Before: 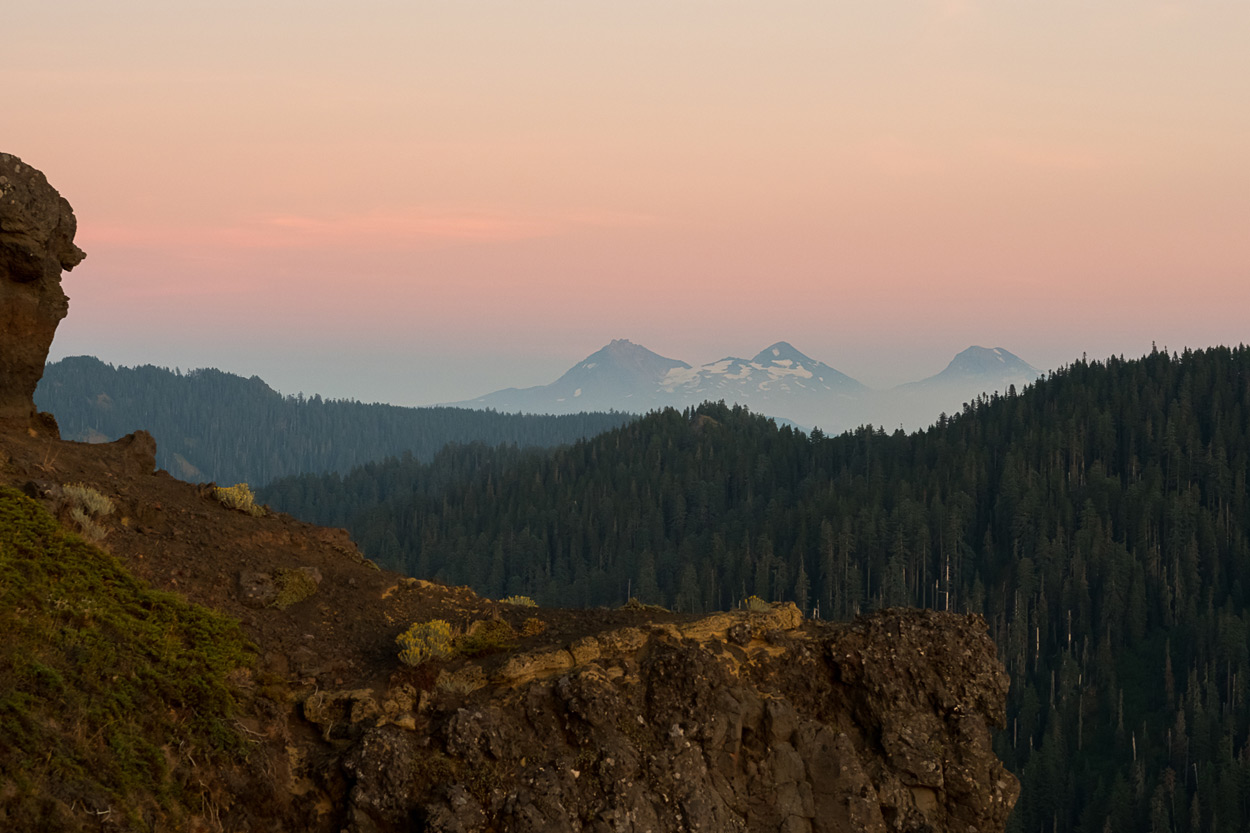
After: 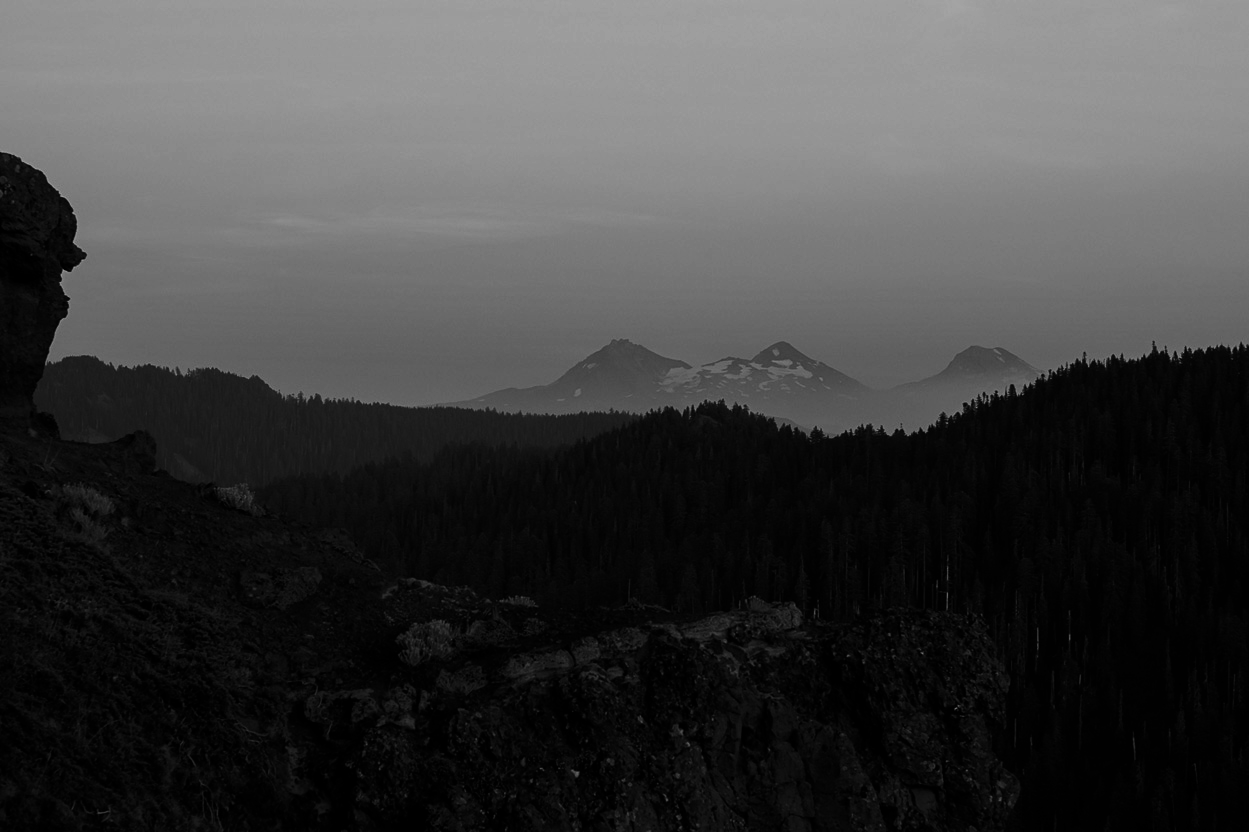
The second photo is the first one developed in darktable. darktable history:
bloom: size 3%, threshold 100%, strength 0%
color zones: curves: ch1 [(0, 0.638) (0.193, 0.442) (0.286, 0.15) (0.429, 0.14) (0.571, 0.142) (0.714, 0.154) (0.857, 0.175) (1, 0.638)]
contrast brightness saturation: contrast -0.03, brightness -0.59, saturation -1
